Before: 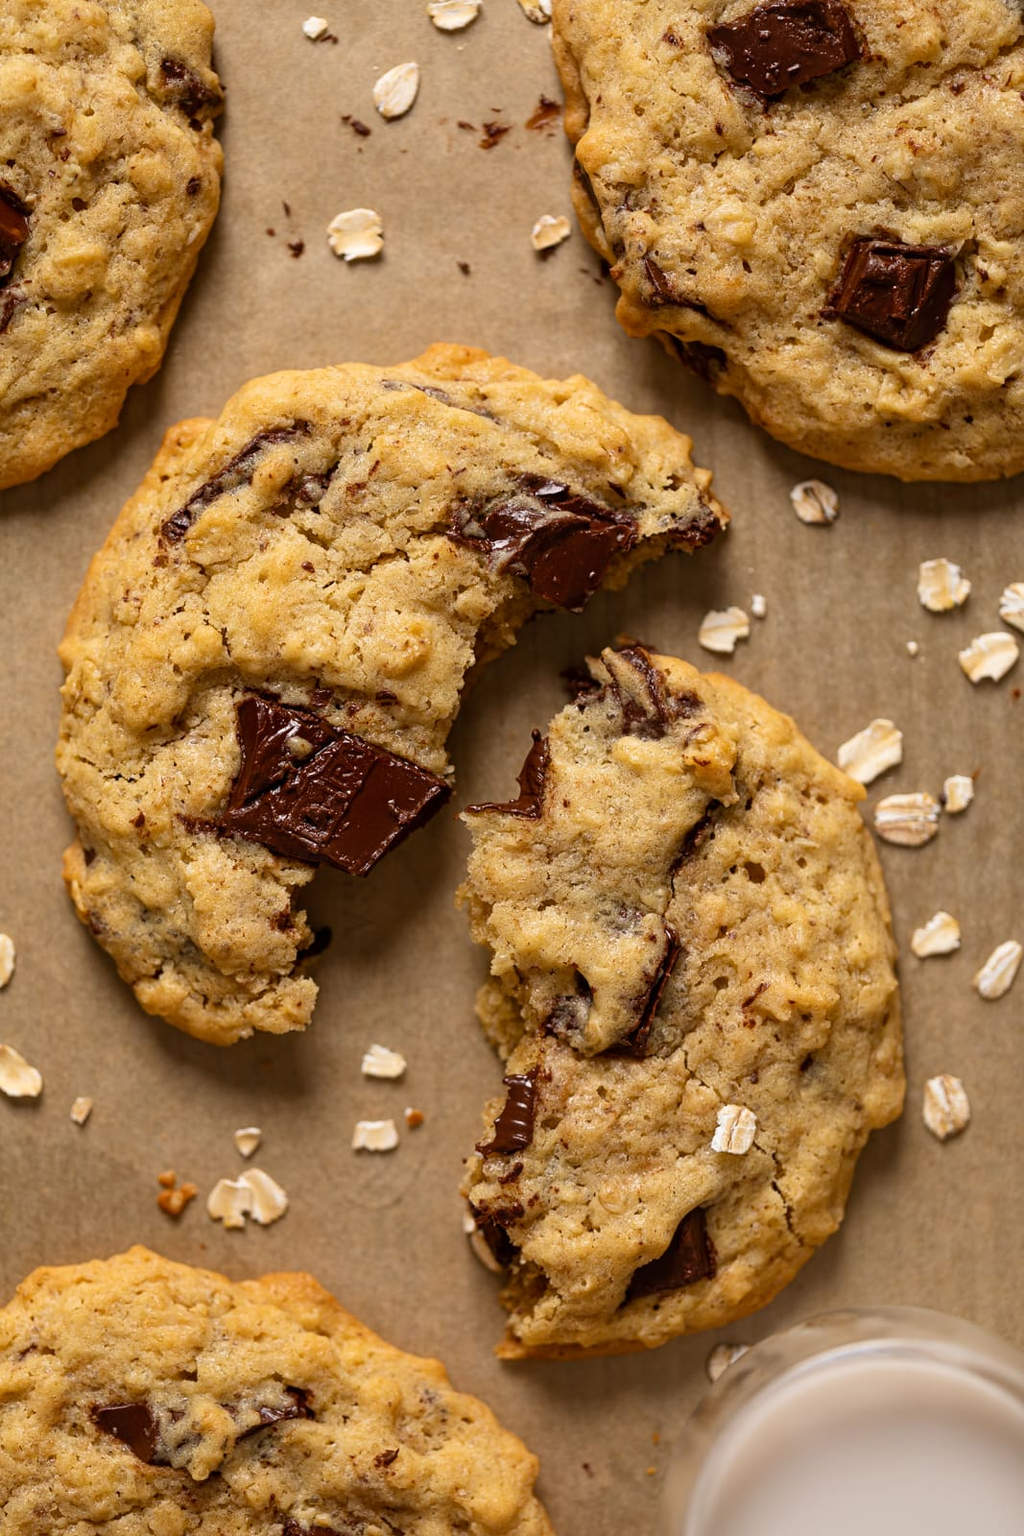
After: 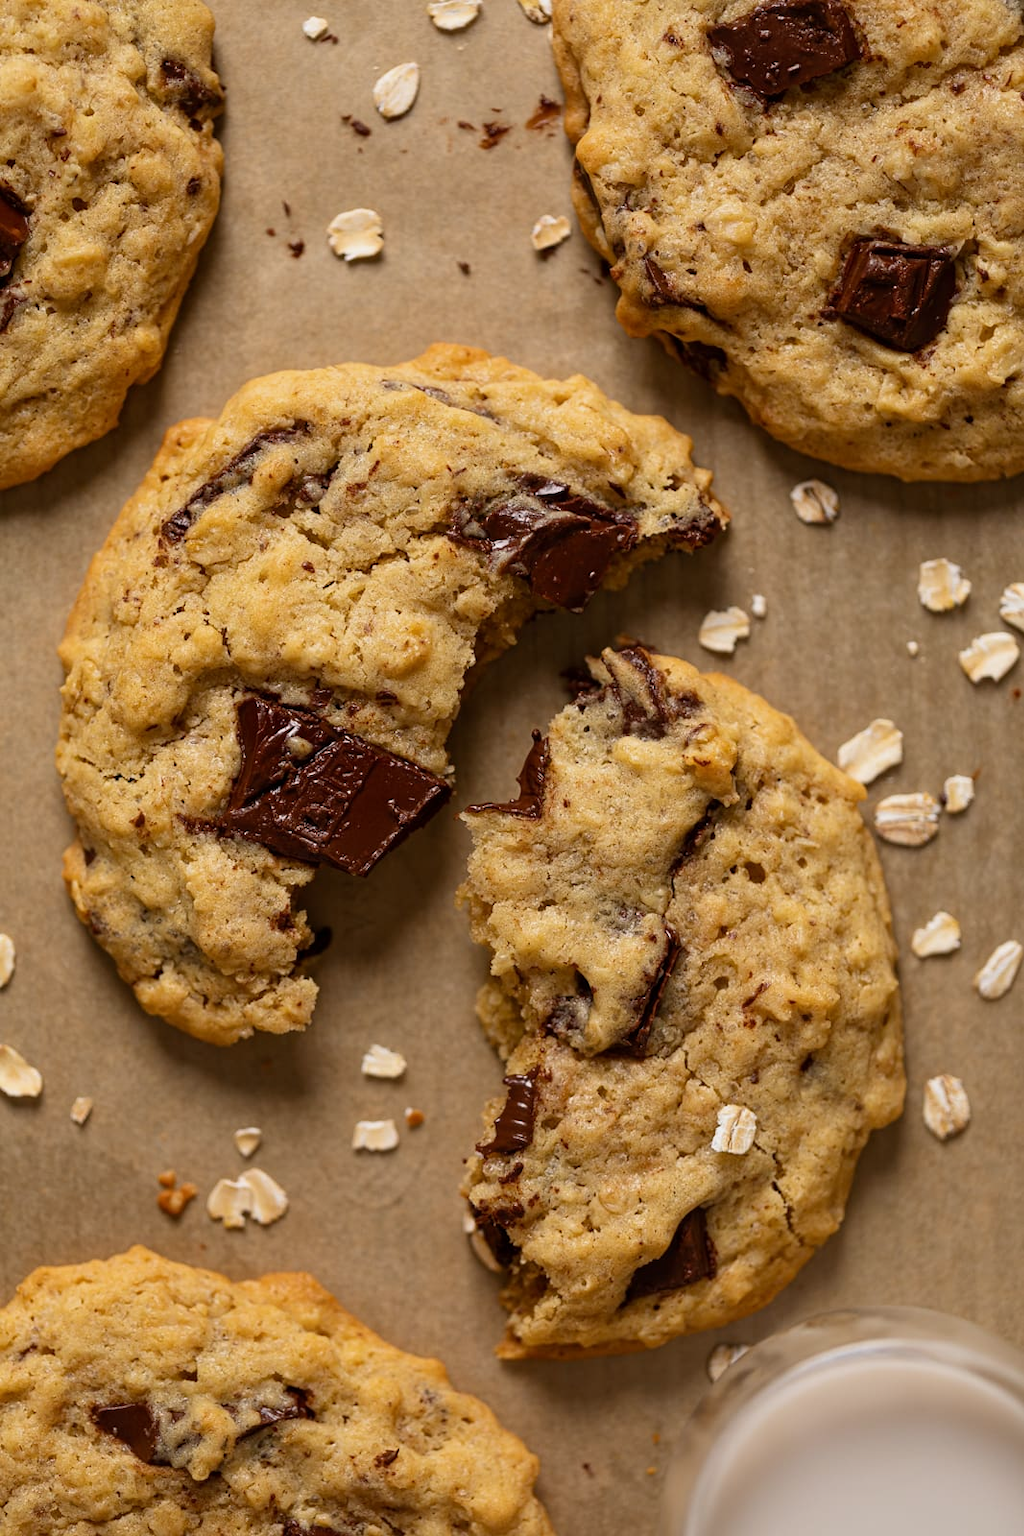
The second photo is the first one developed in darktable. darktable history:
color calibration: illuminant same as pipeline (D50), adaptation none (bypass), x 0.333, y 0.335, temperature 5013.51 K
exposure: exposure -0.158 EV, compensate highlight preservation false
